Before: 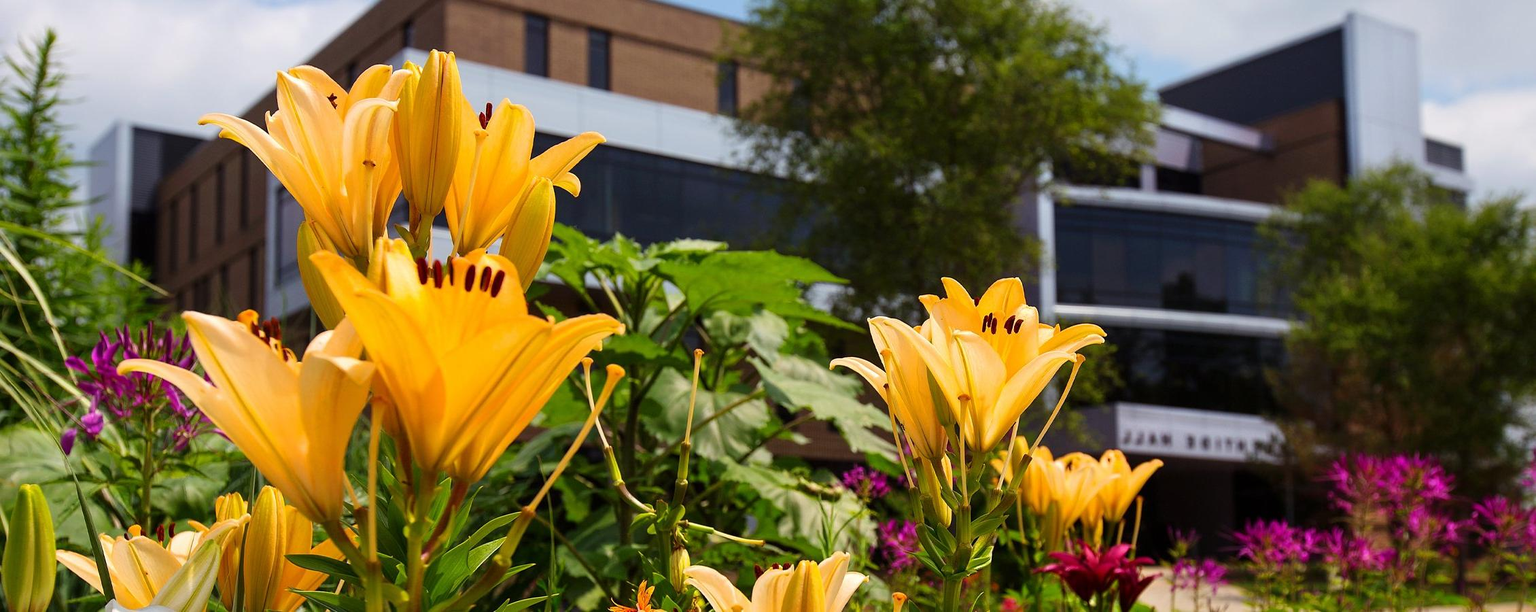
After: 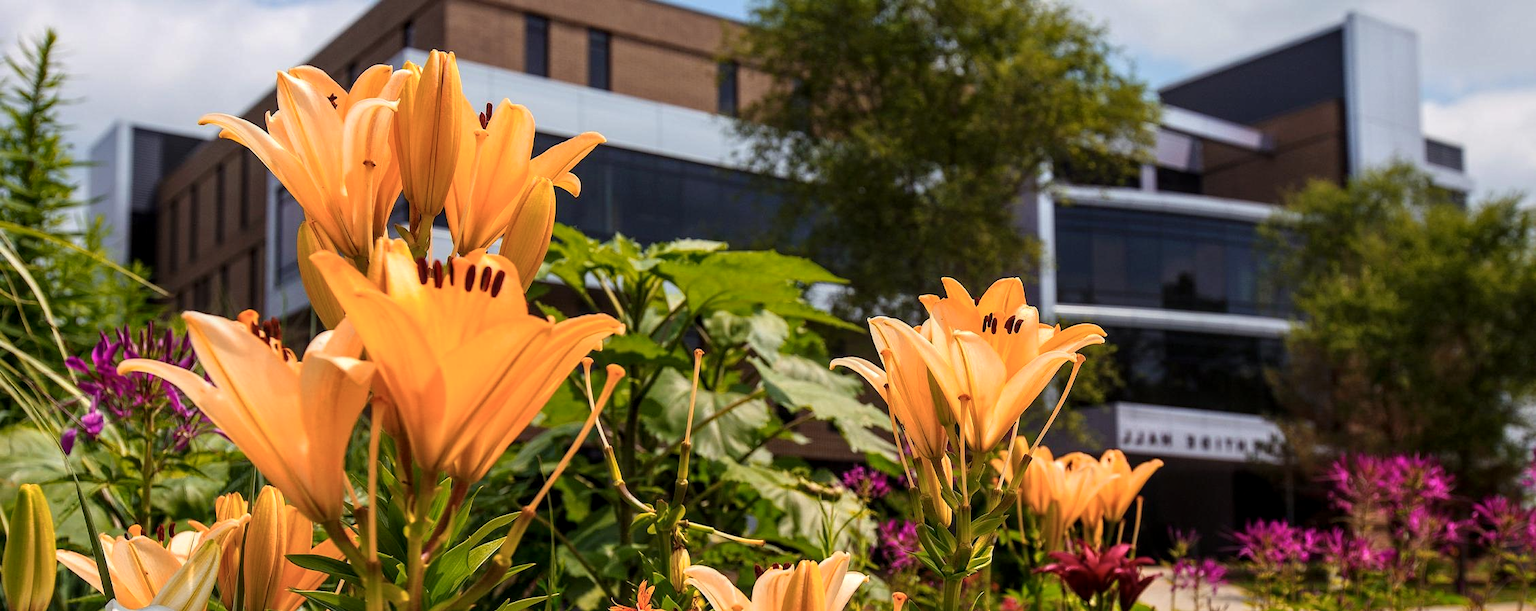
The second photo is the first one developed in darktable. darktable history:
color zones: curves: ch1 [(0, 0.455) (0.063, 0.455) (0.286, 0.495) (0.429, 0.5) (0.571, 0.5) (0.714, 0.5) (0.857, 0.5) (1, 0.455)]; ch2 [(0, 0.532) (0.063, 0.521) (0.233, 0.447) (0.429, 0.489) (0.571, 0.5) (0.714, 0.5) (0.857, 0.5) (1, 0.532)]
local contrast: on, module defaults
